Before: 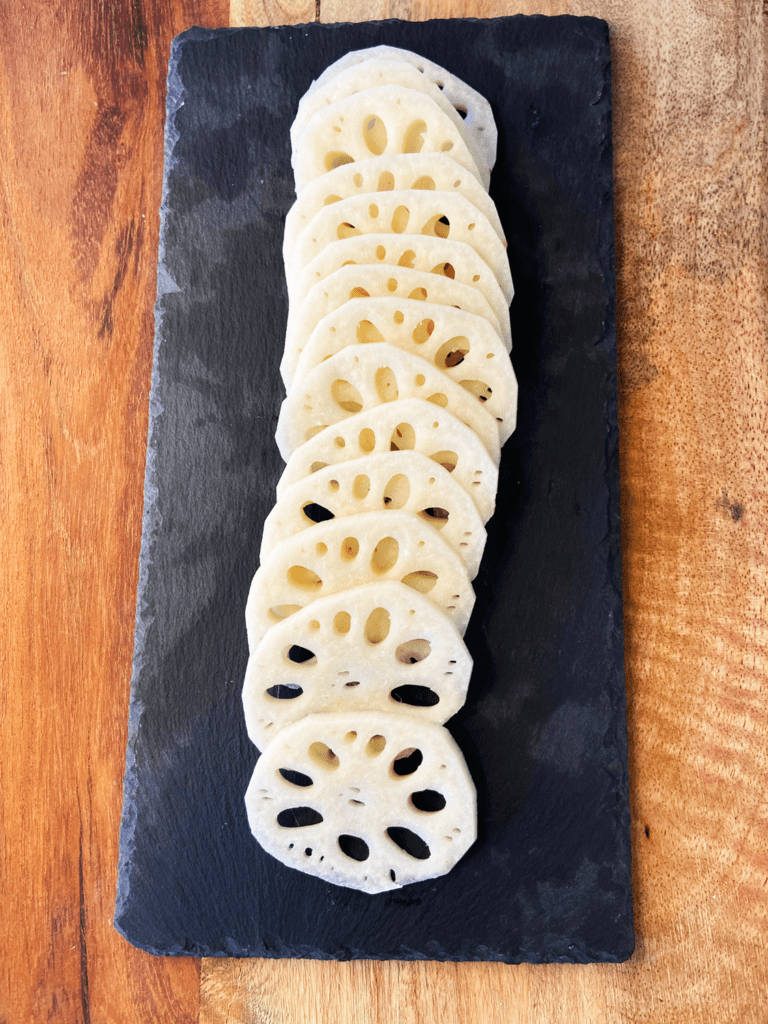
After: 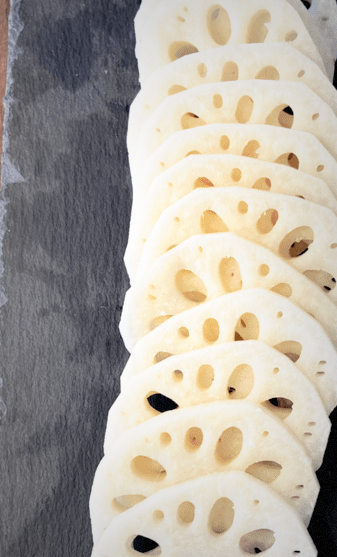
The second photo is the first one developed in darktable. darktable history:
vignetting: fall-off start 18.19%, fall-off radius 137.46%, width/height ratio 0.62, shape 0.584, dithering 8-bit output, unbound false
tone curve: curves: ch0 [(0, 0) (0.003, 0.007) (0.011, 0.011) (0.025, 0.021) (0.044, 0.04) (0.069, 0.07) (0.1, 0.129) (0.136, 0.187) (0.177, 0.254) (0.224, 0.325) (0.277, 0.398) (0.335, 0.461) (0.399, 0.513) (0.468, 0.571) (0.543, 0.624) (0.623, 0.69) (0.709, 0.777) (0.801, 0.86) (0.898, 0.953) (1, 1)], preserve colors none
crop: left 20.363%, top 10.788%, right 35.65%, bottom 34.802%
